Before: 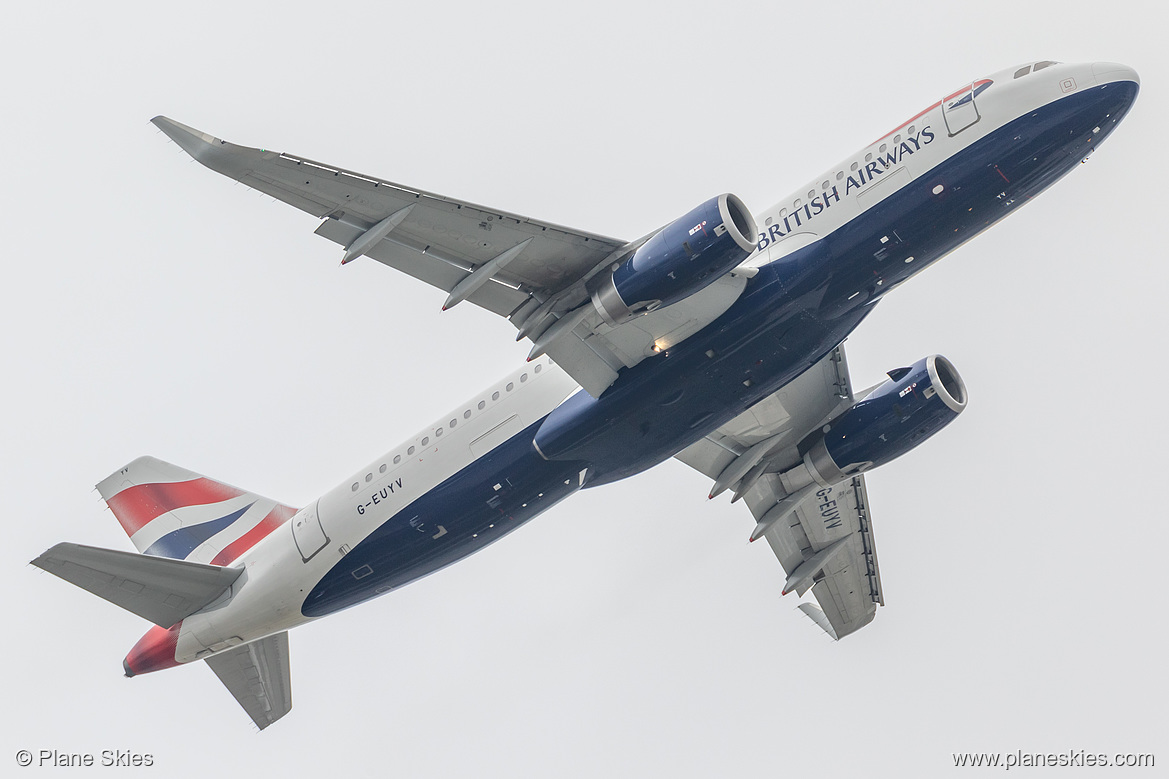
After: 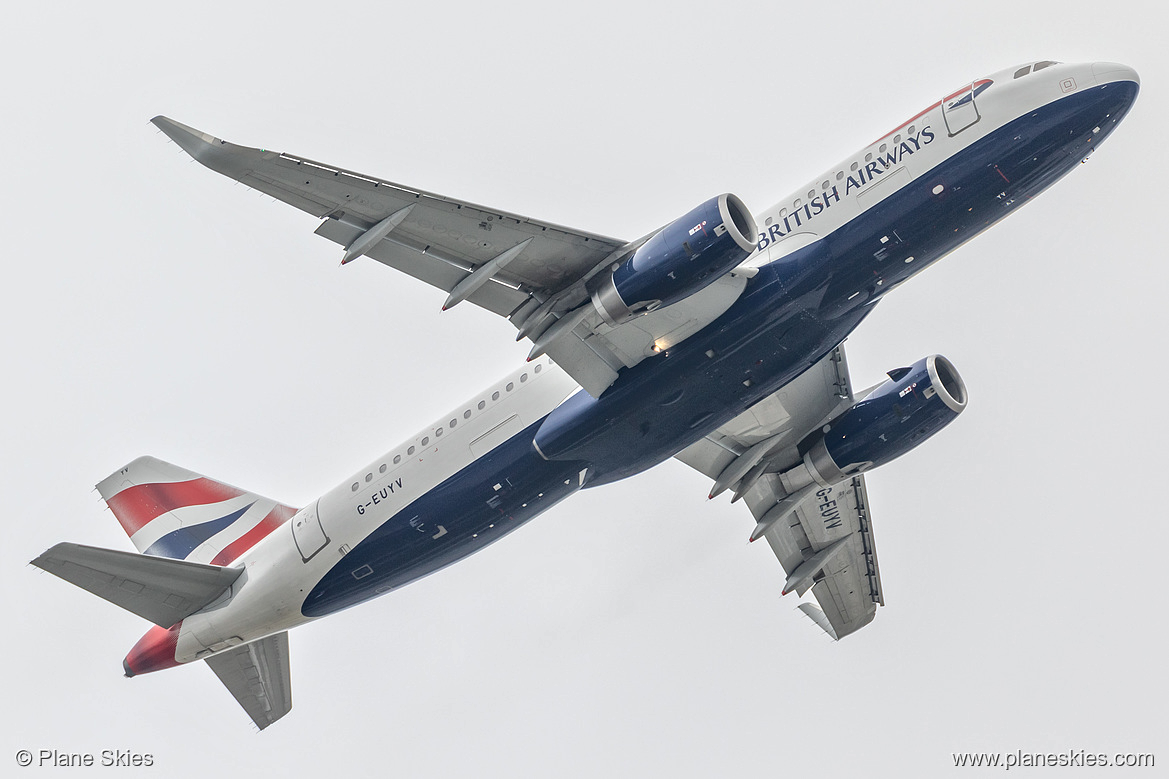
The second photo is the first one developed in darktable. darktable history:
local contrast: mode bilateral grid, contrast 21, coarseness 21, detail 150%, midtone range 0.2
